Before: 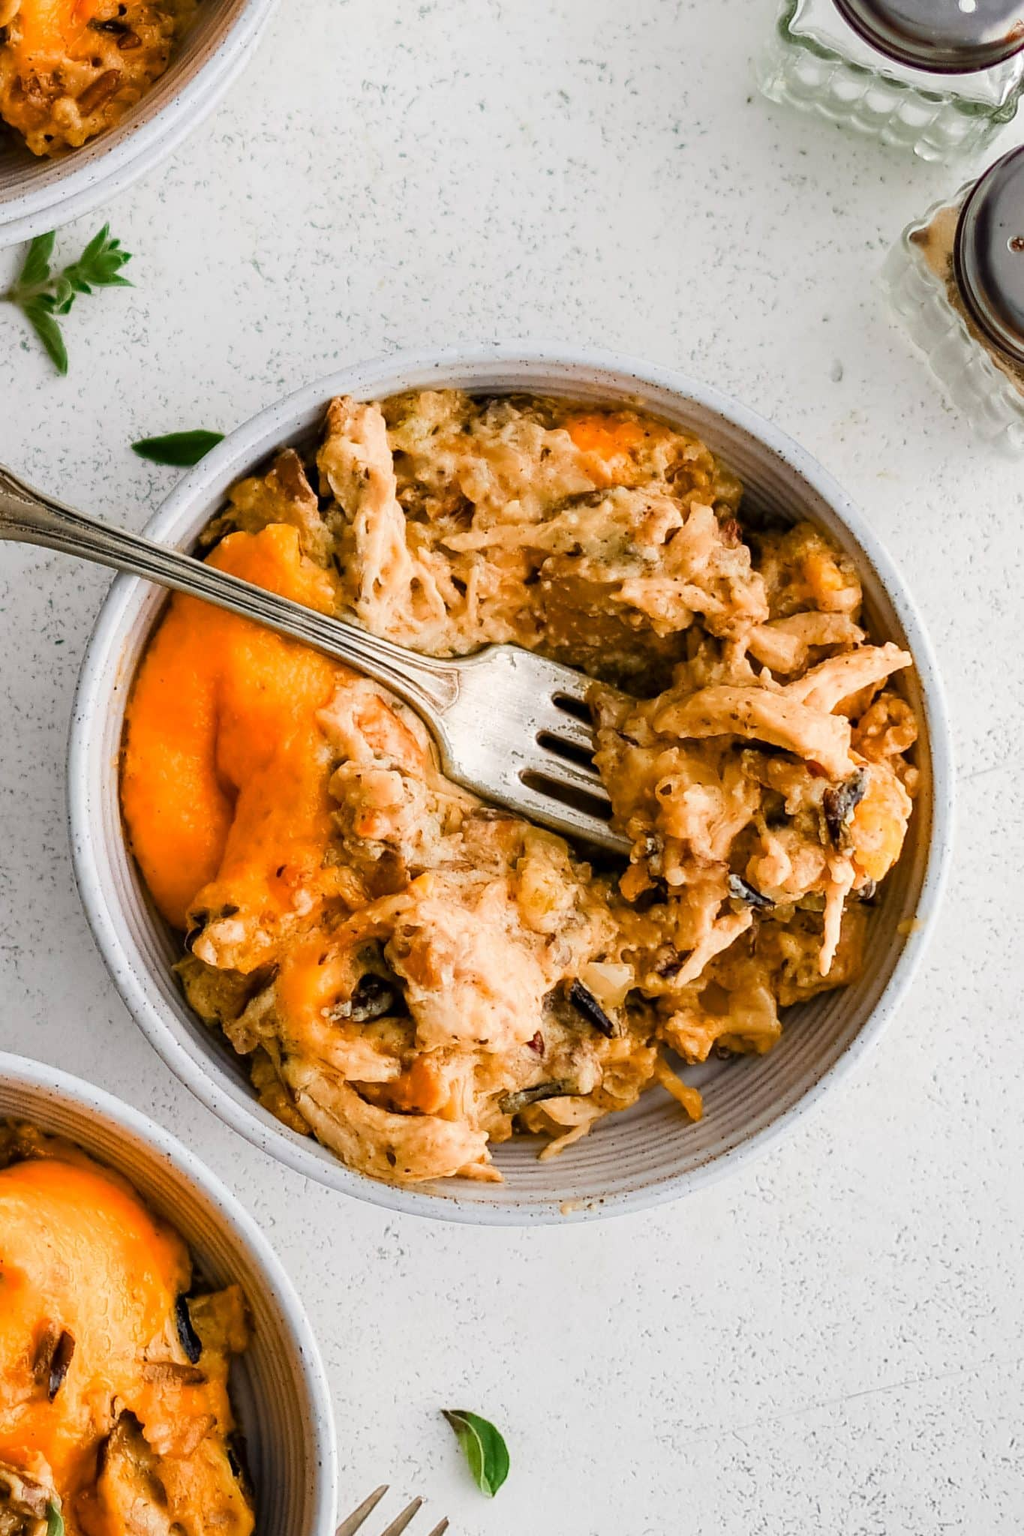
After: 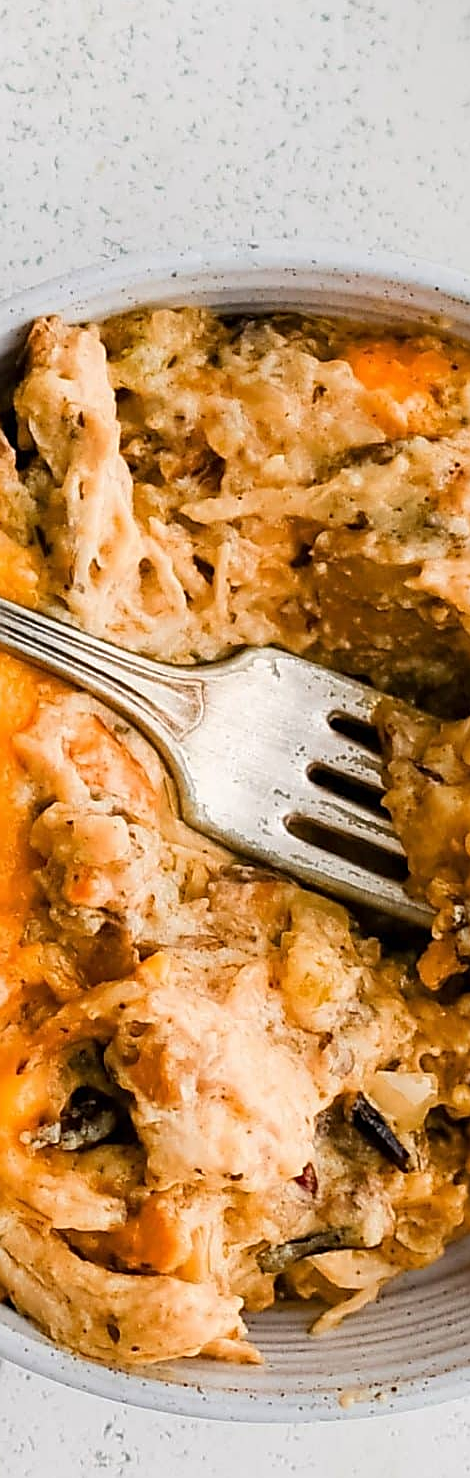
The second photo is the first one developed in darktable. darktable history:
sharpen: on, module defaults
crop and rotate: left 29.91%, top 10.38%, right 35.655%, bottom 17.423%
